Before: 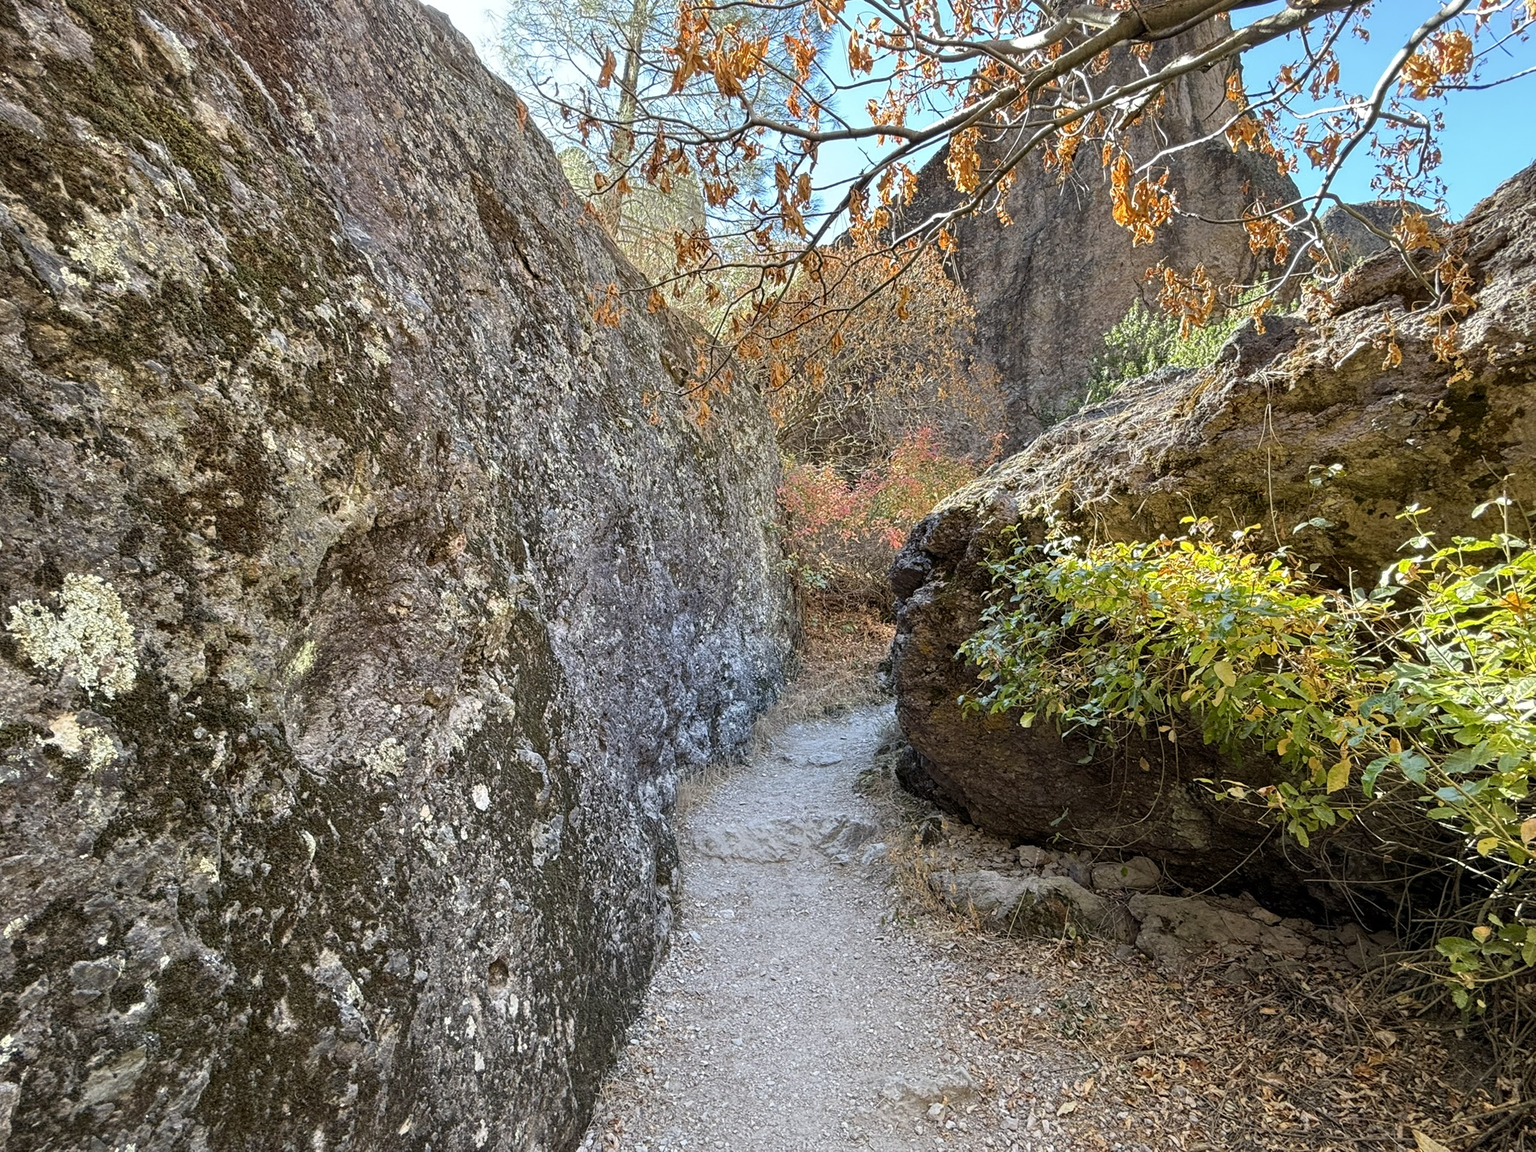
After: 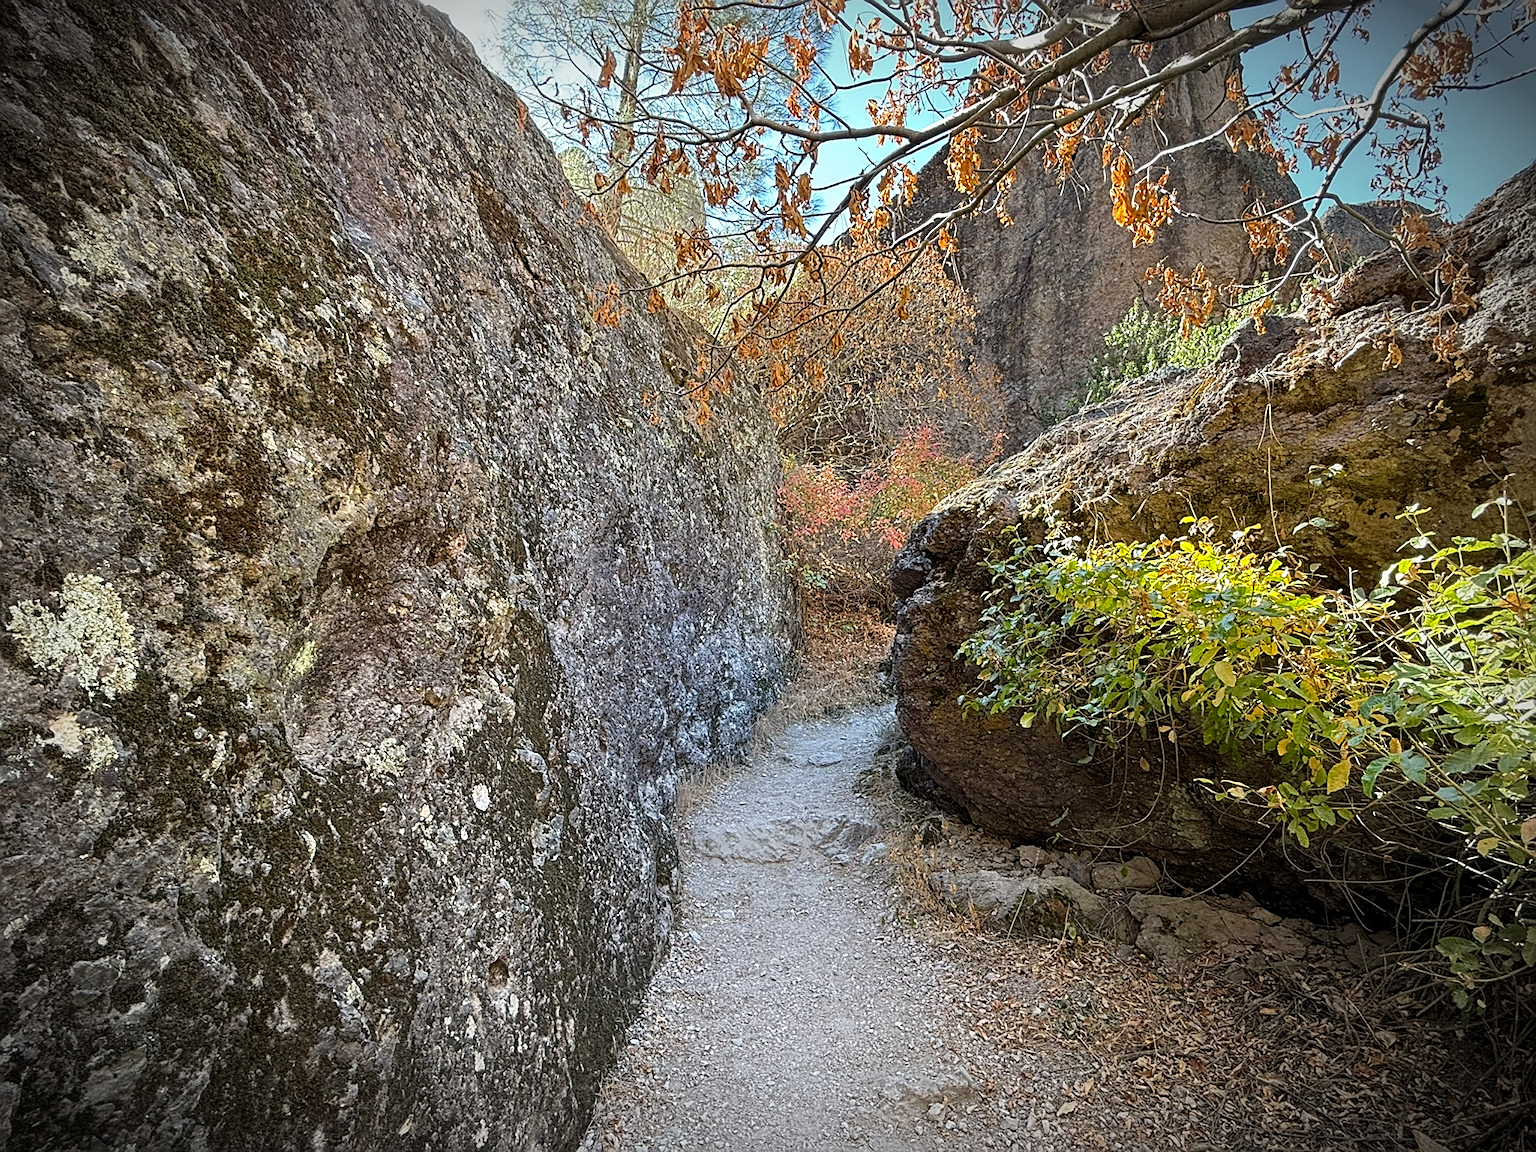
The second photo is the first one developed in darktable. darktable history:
sharpen: on, module defaults
vignetting: brightness -0.856, automatic ratio true
